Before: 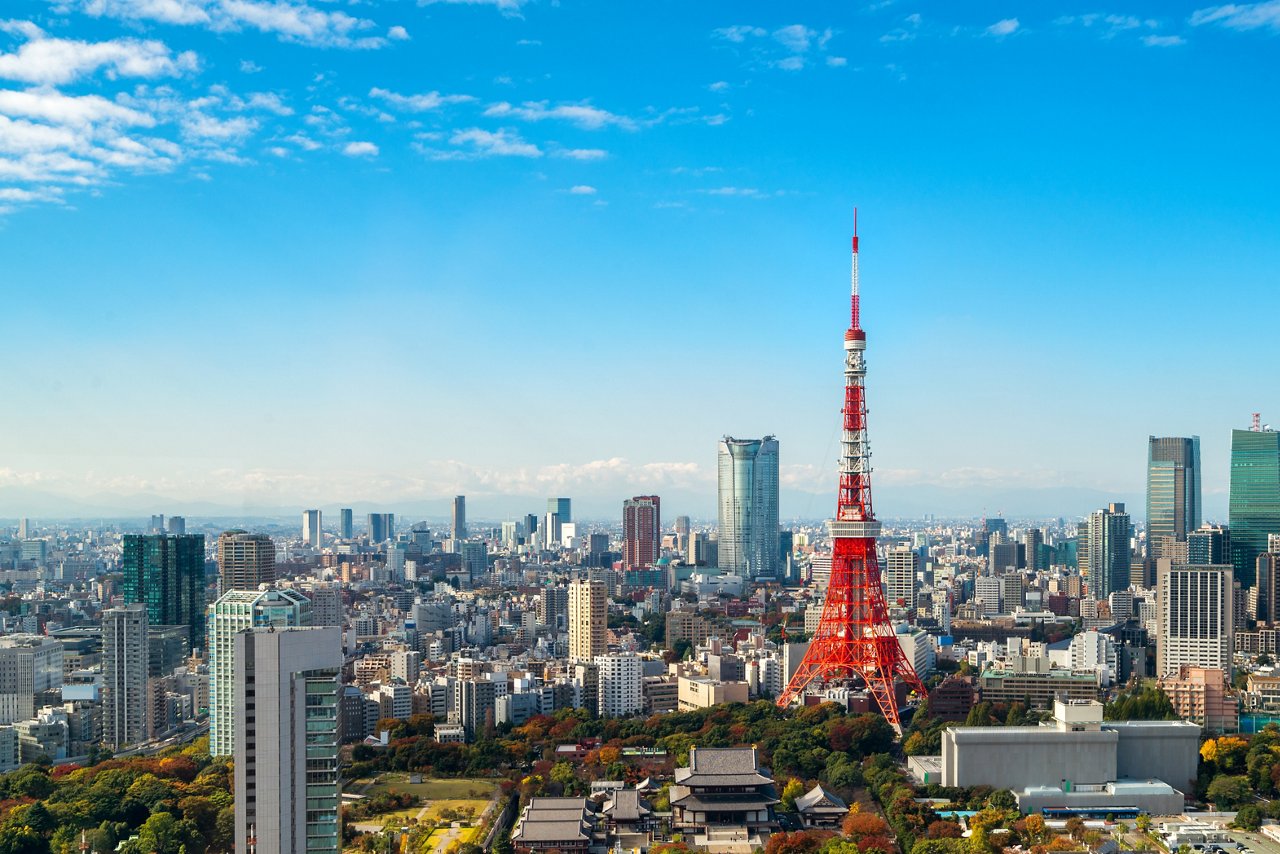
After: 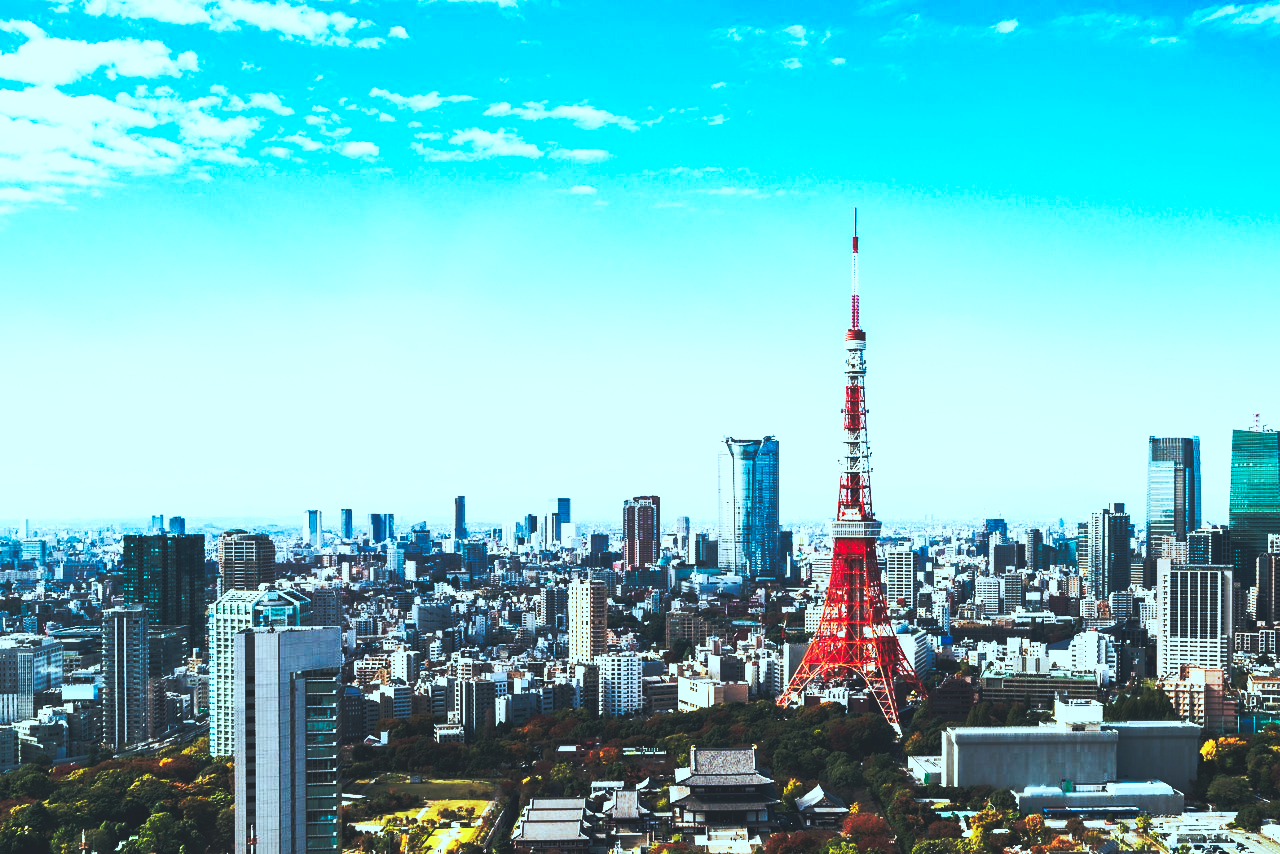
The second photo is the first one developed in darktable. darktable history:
base curve: curves: ch0 [(0, 0.015) (0.085, 0.116) (0.134, 0.298) (0.19, 0.545) (0.296, 0.764) (0.599, 0.982) (1, 1)], preserve colors none
color correction: highlights a* -11.48, highlights b* -15.64
color balance rgb: power › chroma 0.528%, power › hue 262.95°, perceptual saturation grading › global saturation 0.734%, perceptual brilliance grading › highlights 3.795%, perceptual brilliance grading › mid-tones -19.118%, perceptual brilliance grading › shadows -40.847%
